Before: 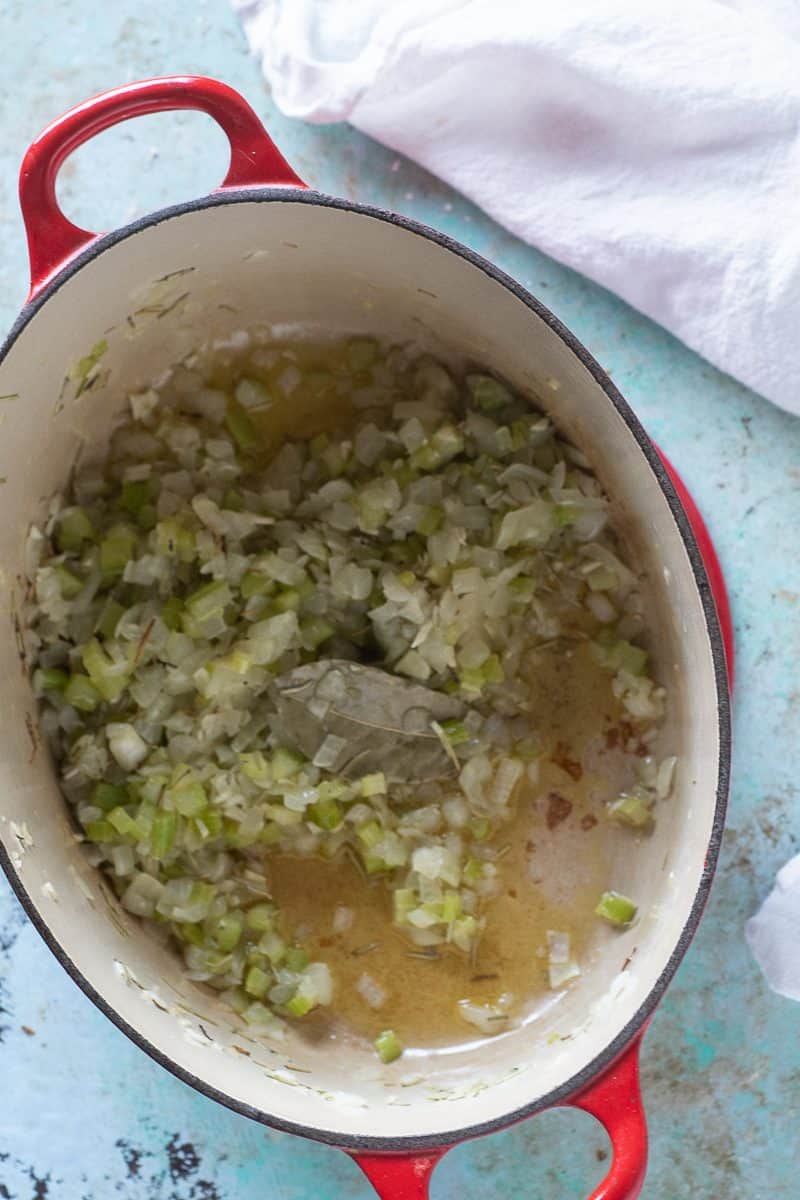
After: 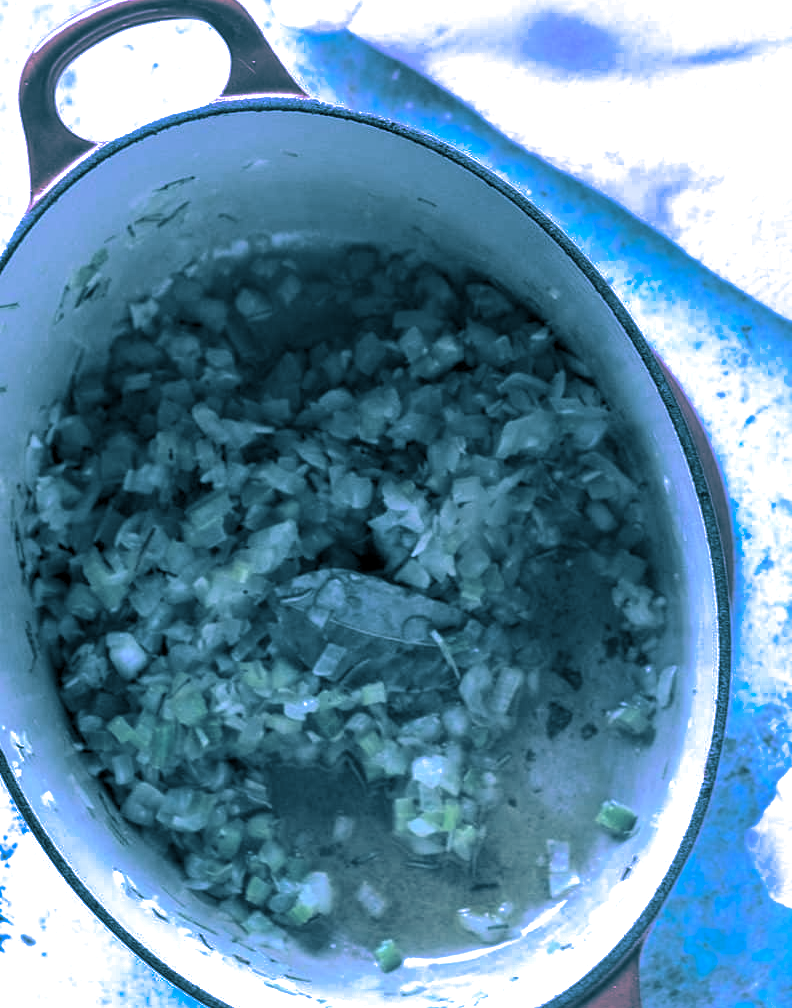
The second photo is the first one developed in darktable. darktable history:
local contrast: on, module defaults
rgb levels: mode RGB, independent channels, levels [[0, 0.5, 1], [0, 0.521, 1], [0, 0.536, 1]]
color correction: highlights a* -0.482, highlights b* 9.48, shadows a* -9.48, shadows b* 0.803
crop: top 7.625%, bottom 8.027%
split-toning: shadows › hue 212.4°, balance -70
color calibration: illuminant as shot in camera, x 0.462, y 0.419, temperature 2651.64 K
